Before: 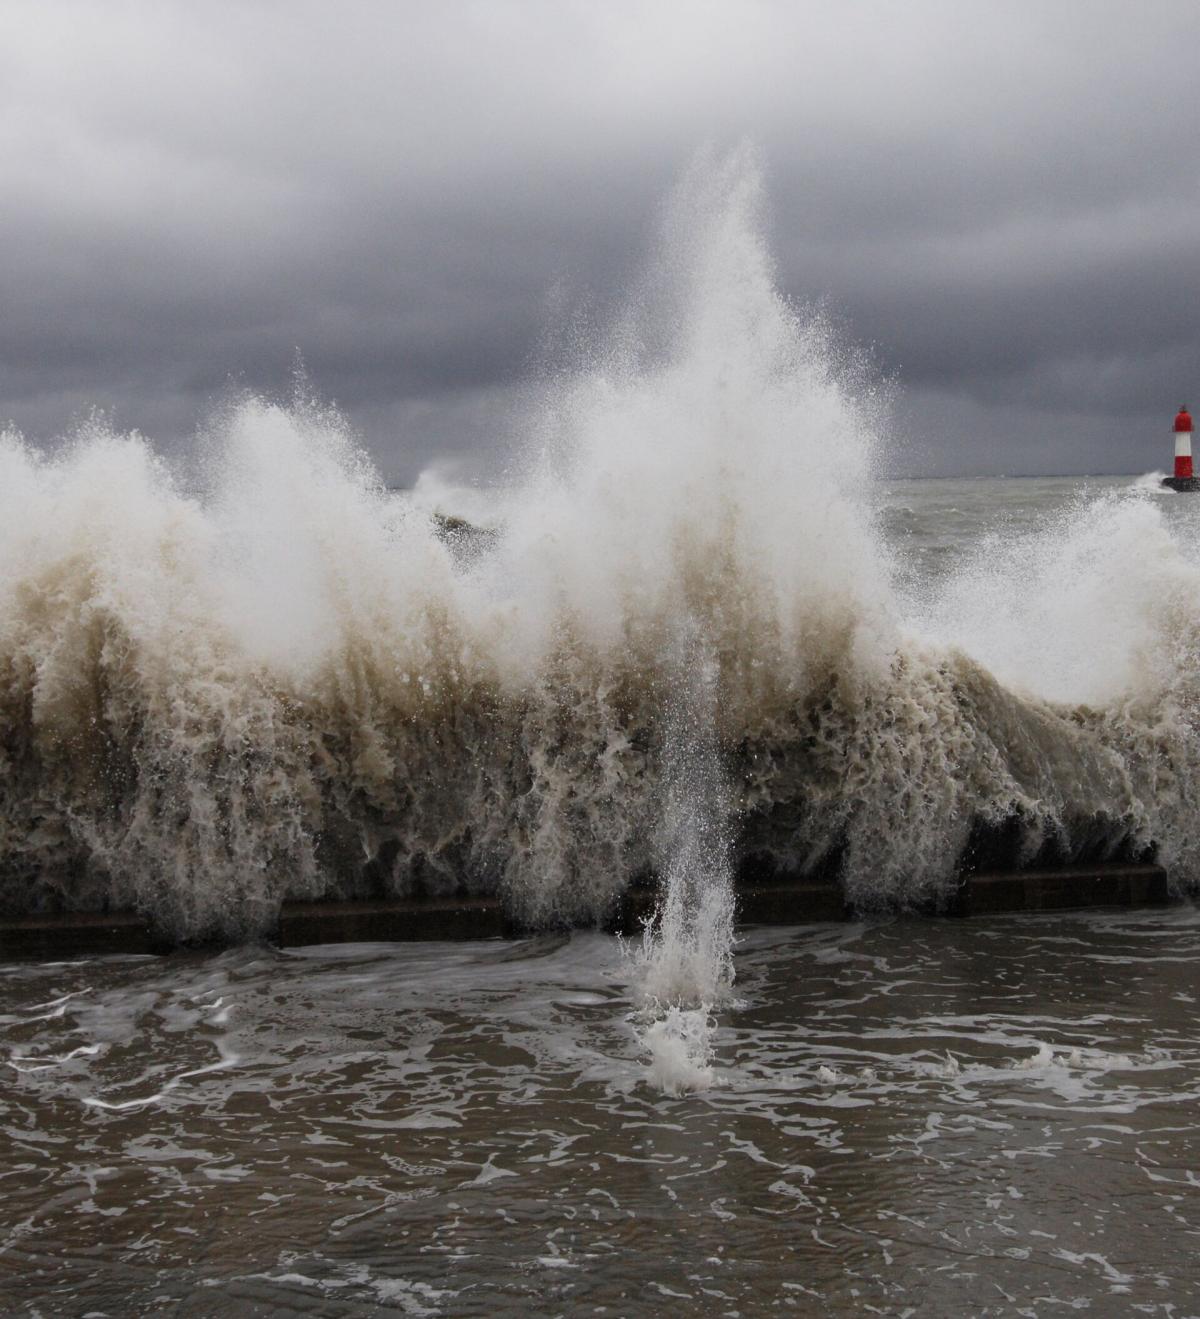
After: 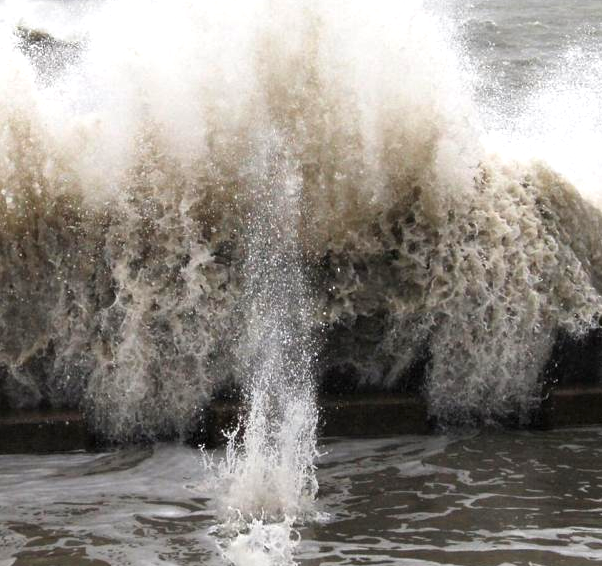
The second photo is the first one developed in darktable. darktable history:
exposure: exposure 0.943 EV, compensate exposure bias true, compensate highlight preservation false
crop: left 34.818%, top 36.955%, right 14.971%, bottom 20.066%
